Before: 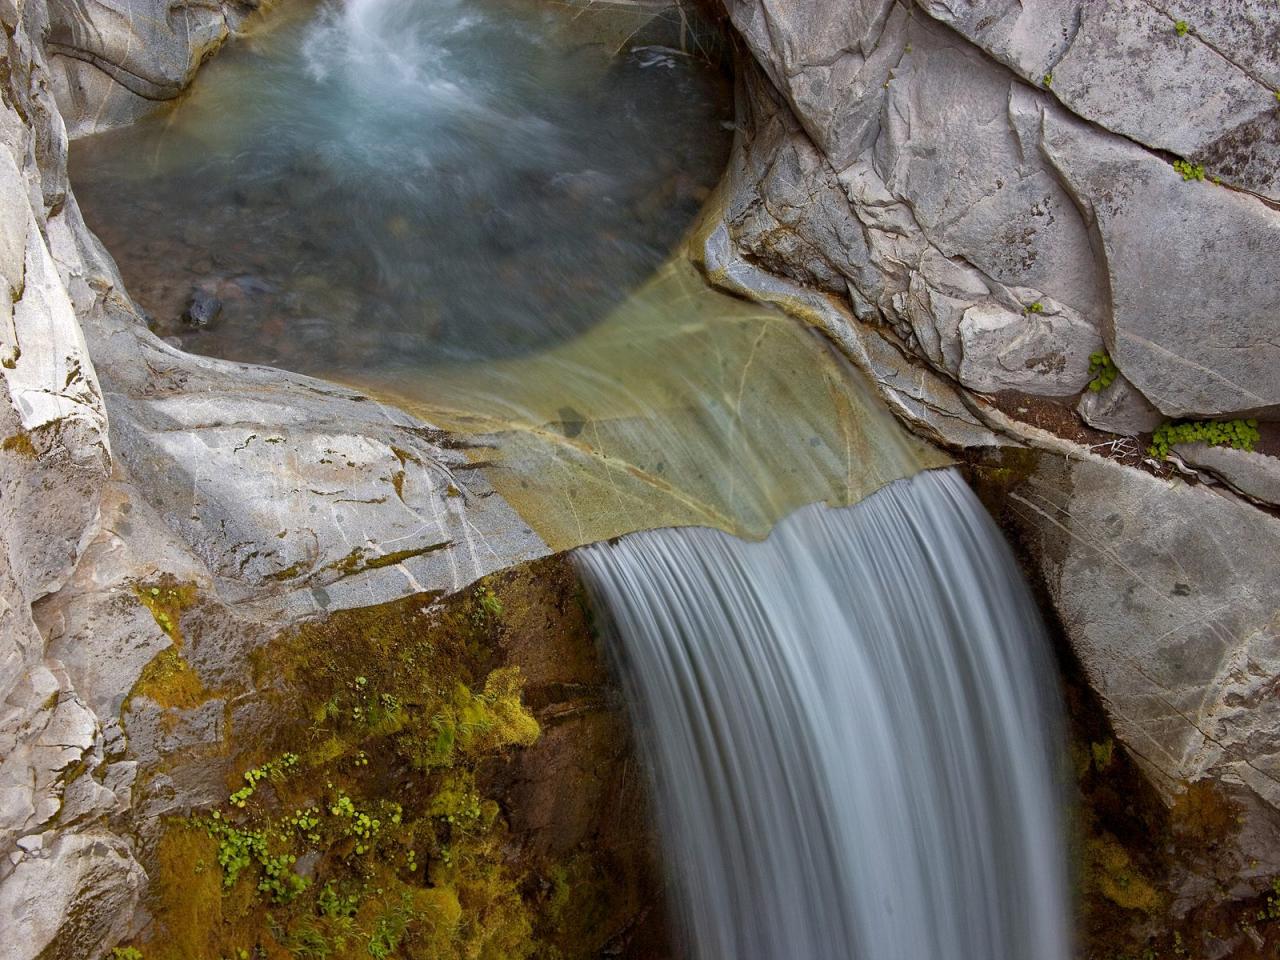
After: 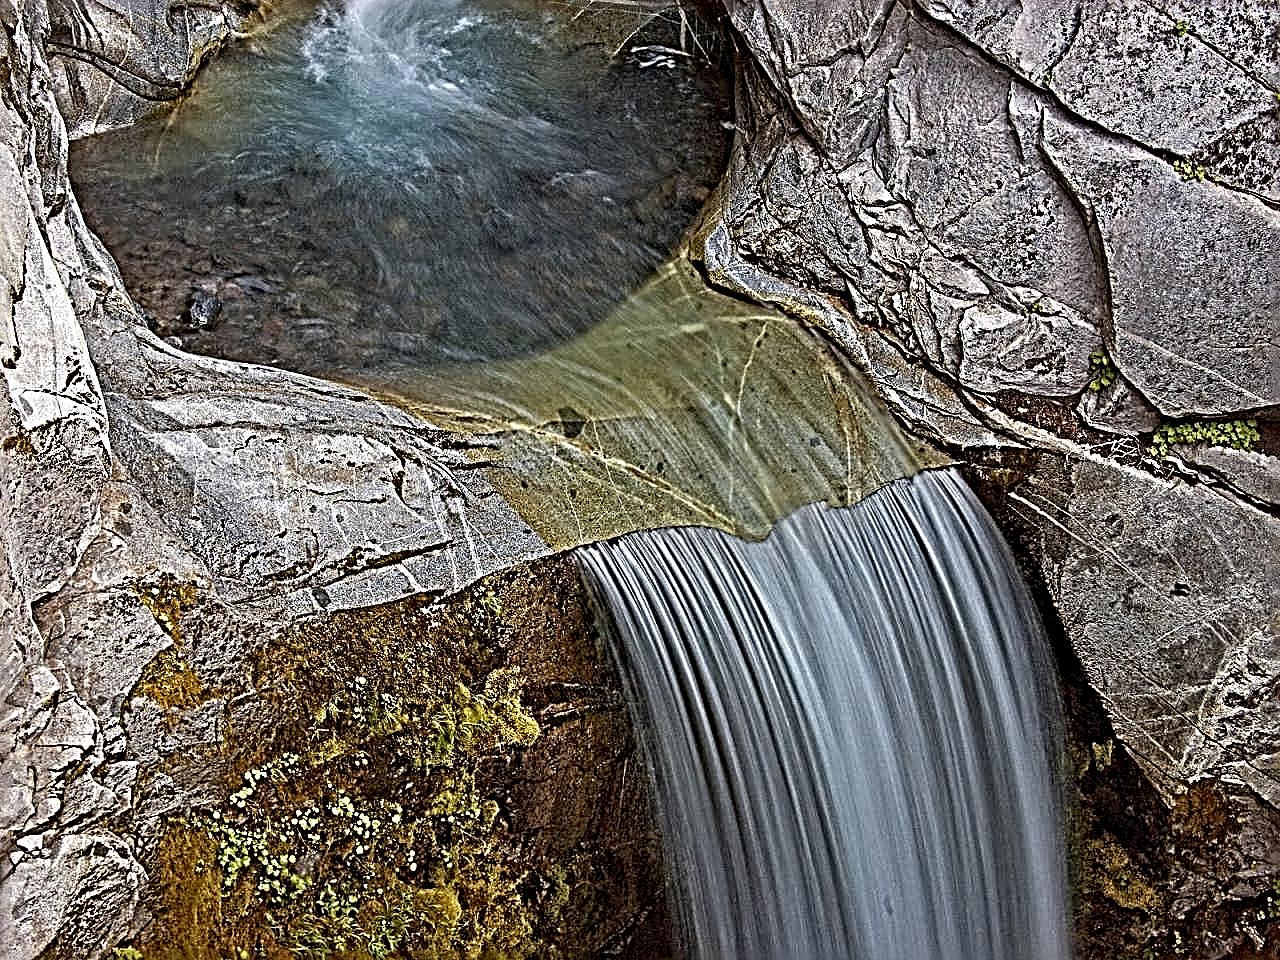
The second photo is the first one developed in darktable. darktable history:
contrast equalizer: y [[0.406, 0.494, 0.589, 0.753, 0.877, 0.999], [0.5 ×6], [0.5 ×6], [0 ×6], [0 ×6]]
sharpen: radius 3.697, amount 0.917
exposure: exposure -0.17 EV, compensate exposure bias true, compensate highlight preservation false
